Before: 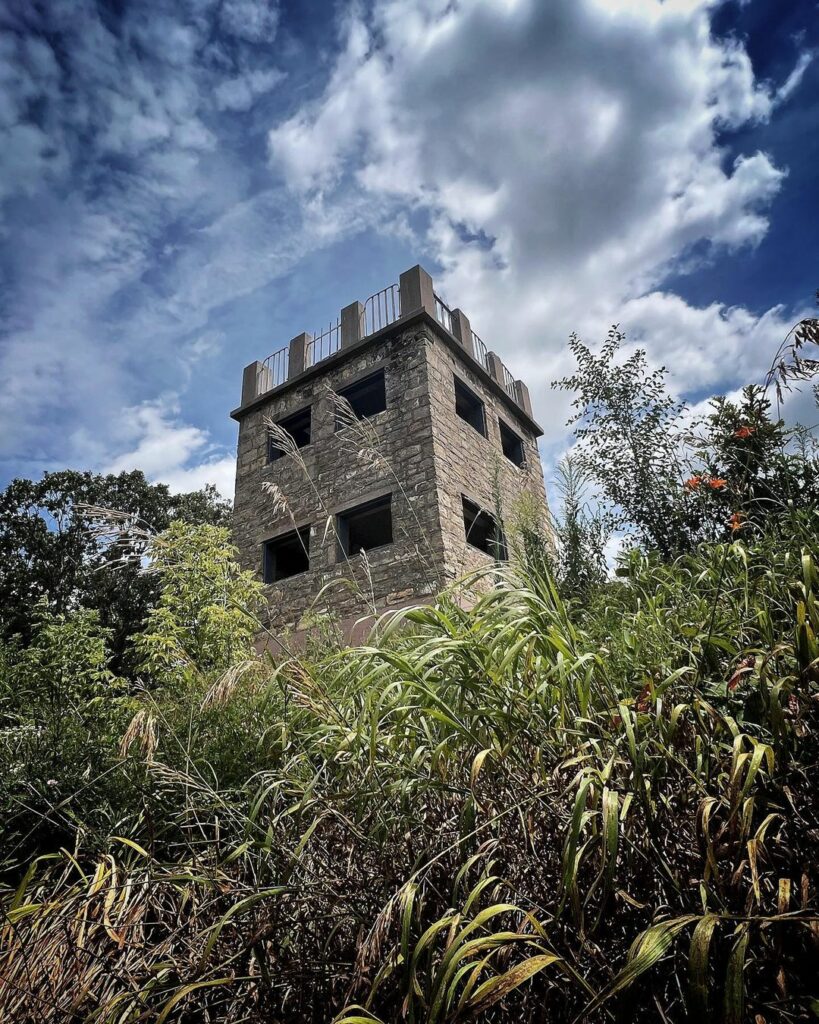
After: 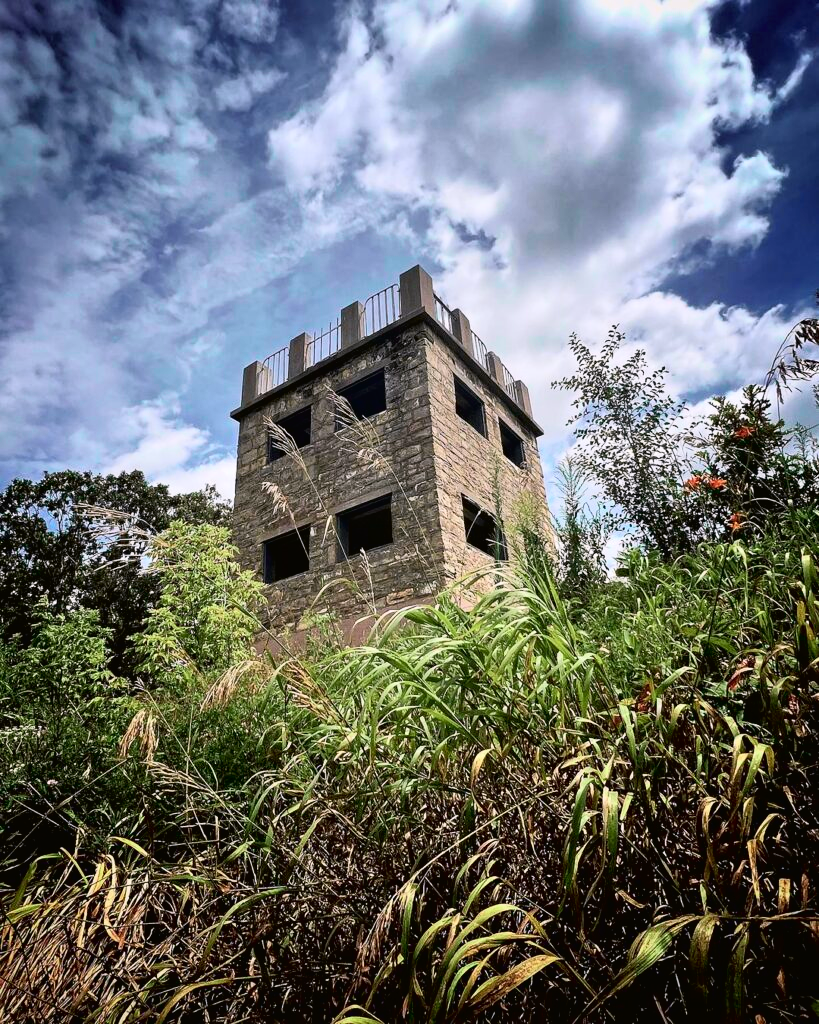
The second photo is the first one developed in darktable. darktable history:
contrast equalizer: y [[0.5 ×6], [0.5 ×6], [0.5, 0.5, 0.501, 0.545, 0.707, 0.863], [0 ×6], [0 ×6]], mix -0.986
tone curve: curves: ch0 [(0, 0.013) (0.054, 0.018) (0.205, 0.191) (0.289, 0.292) (0.39, 0.424) (0.493, 0.551) (0.647, 0.752) (0.796, 0.887) (1, 0.998)]; ch1 [(0, 0) (0.371, 0.339) (0.477, 0.452) (0.494, 0.495) (0.501, 0.501) (0.51, 0.516) (0.54, 0.557) (0.572, 0.605) (0.66, 0.701) (0.783, 0.804) (1, 1)]; ch2 [(0, 0) (0.32, 0.281) (0.403, 0.399) (0.441, 0.428) (0.47, 0.469) (0.498, 0.496) (0.524, 0.543) (0.551, 0.579) (0.633, 0.665) (0.7, 0.711) (1, 1)], color space Lab, independent channels, preserve colors none
color correction: highlights a* 2.96, highlights b* -1.49, shadows a* -0.052, shadows b* 2.22, saturation 0.983
